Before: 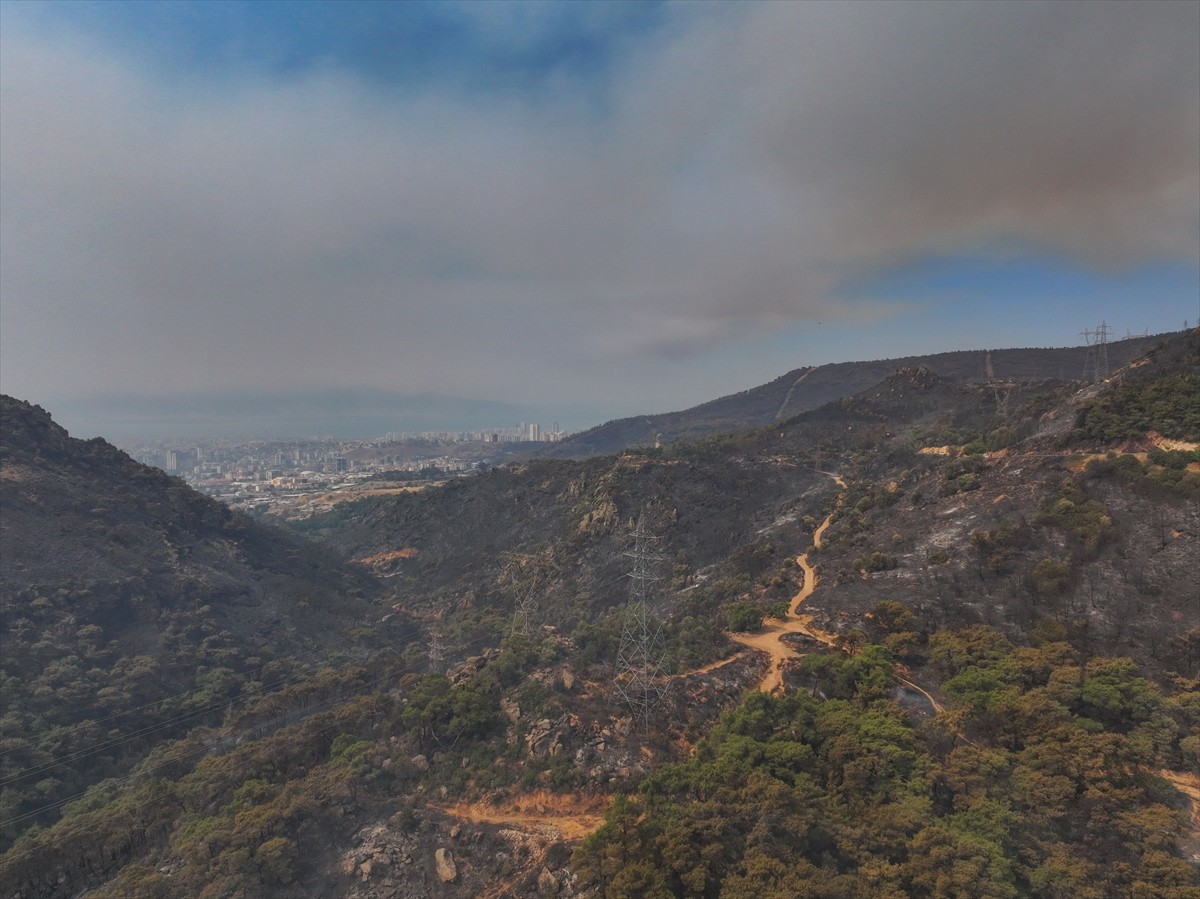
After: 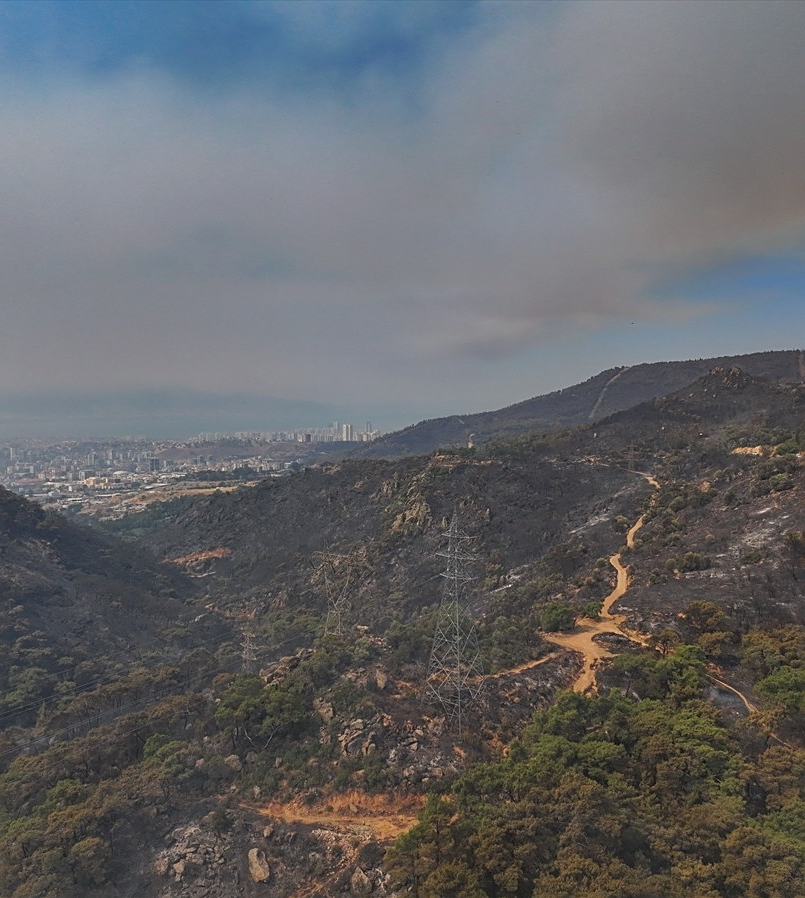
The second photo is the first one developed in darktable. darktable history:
crop and rotate: left 15.651%, right 17.189%
sharpen: on, module defaults
